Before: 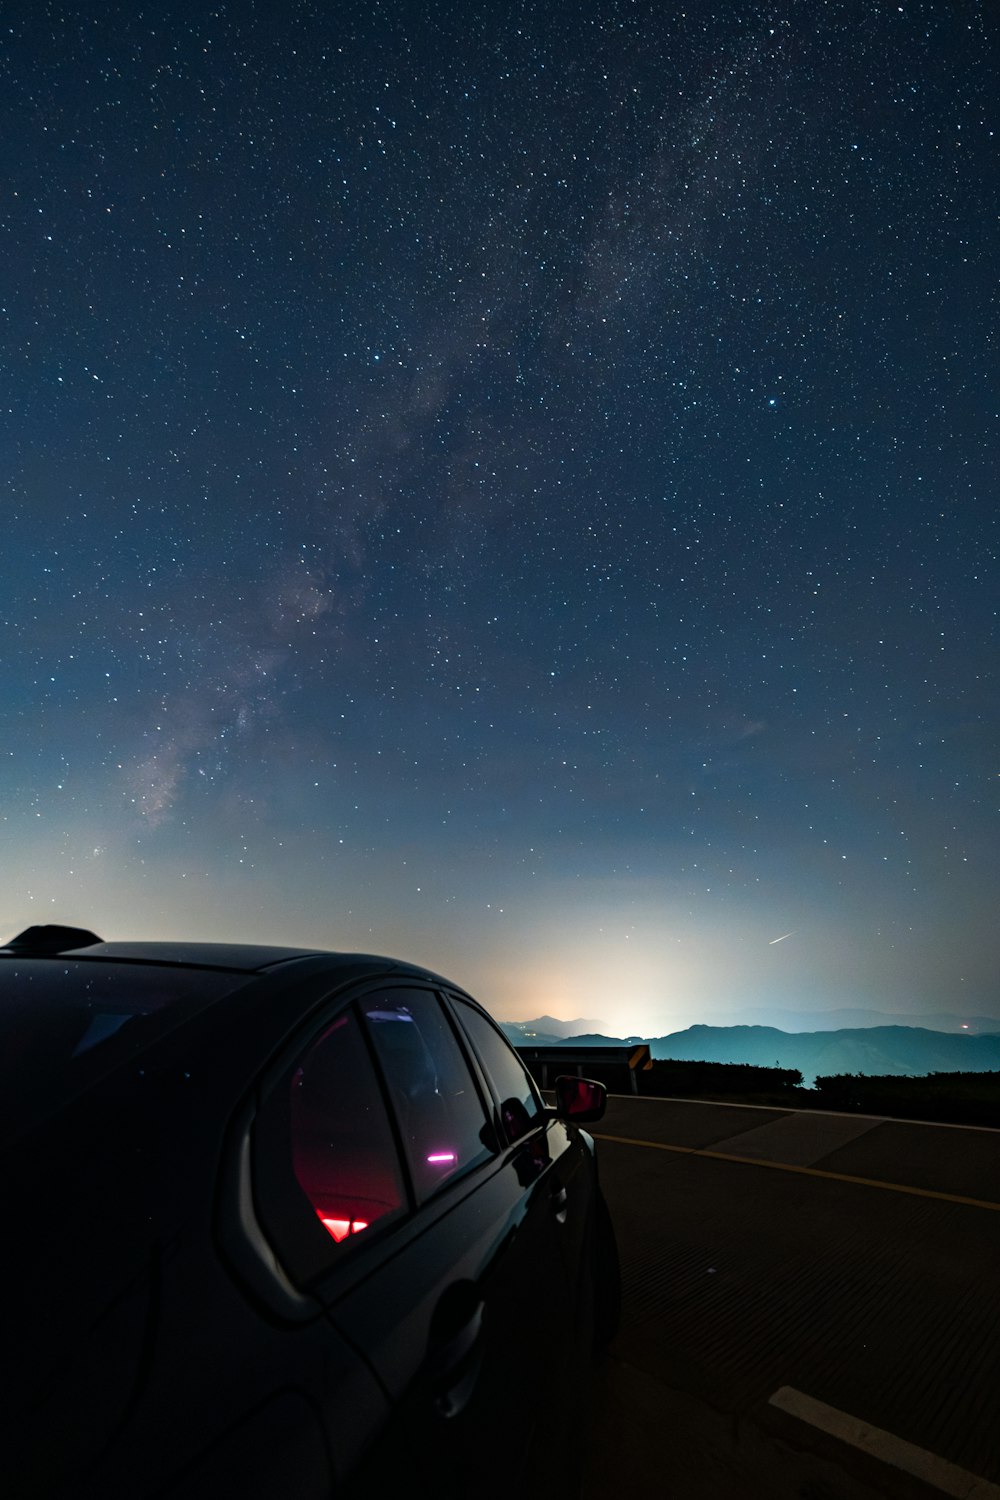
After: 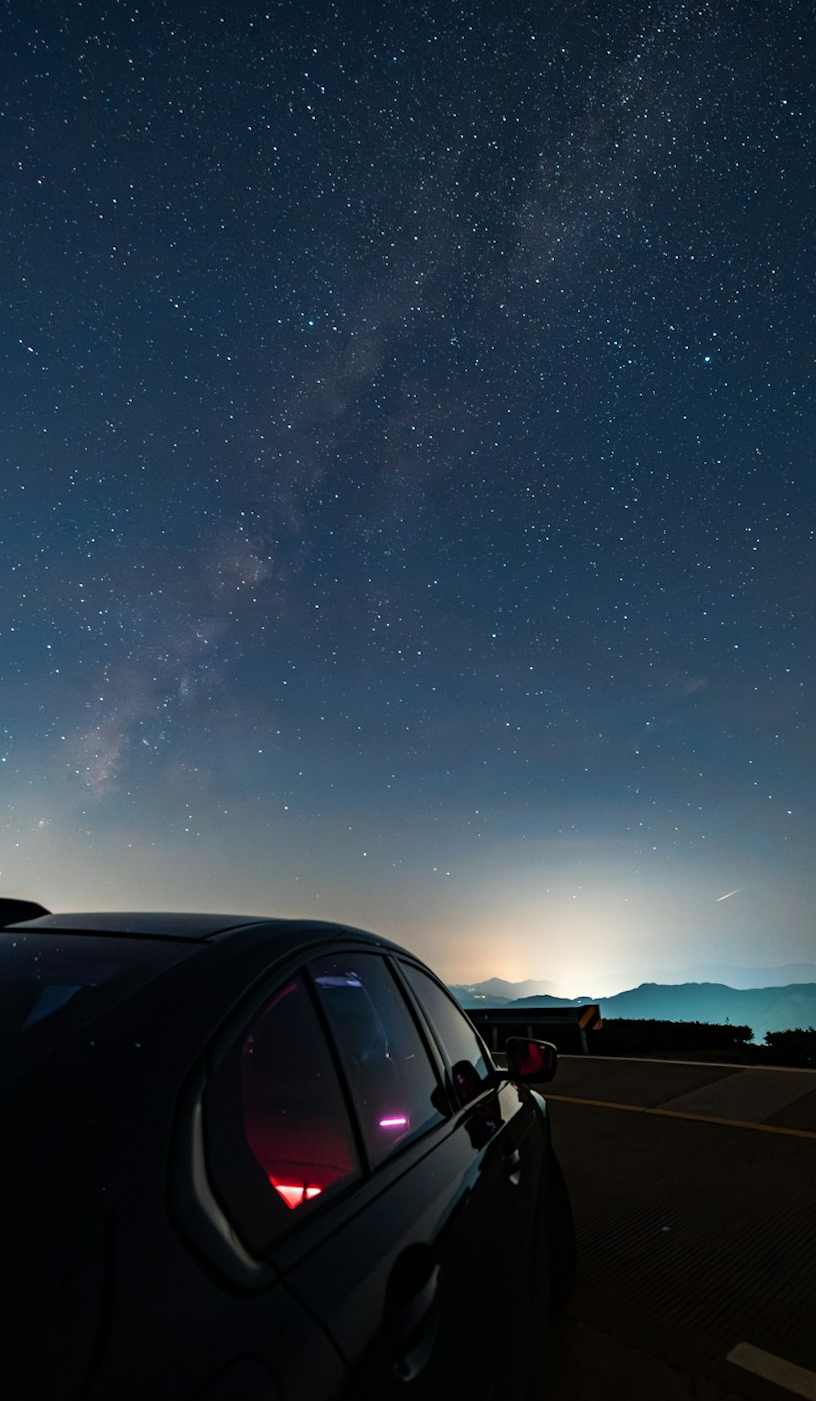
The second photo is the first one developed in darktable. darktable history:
crop and rotate: angle 1.29°, left 4.277%, top 0.889%, right 11.394%, bottom 2.559%
